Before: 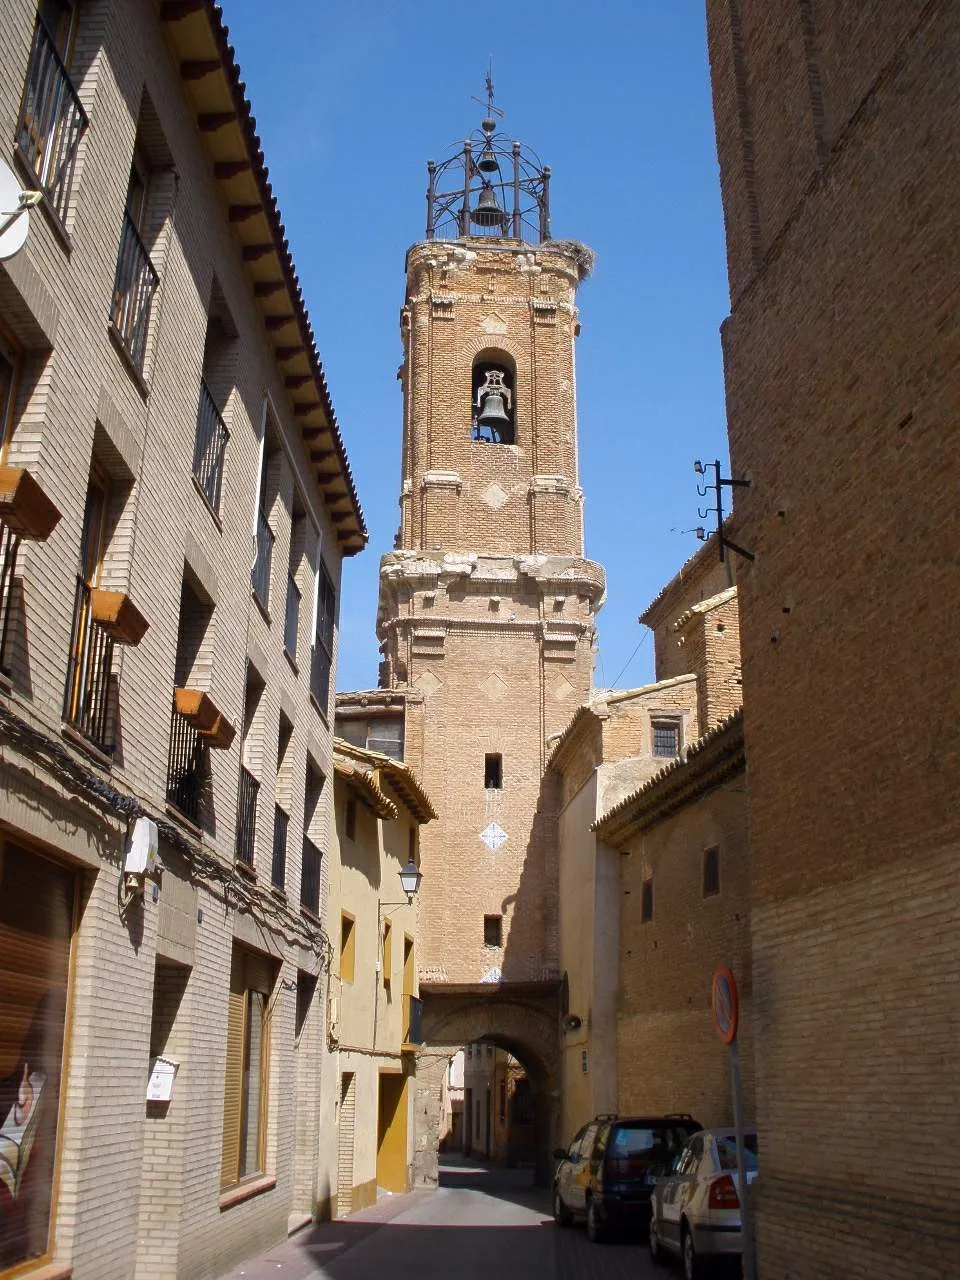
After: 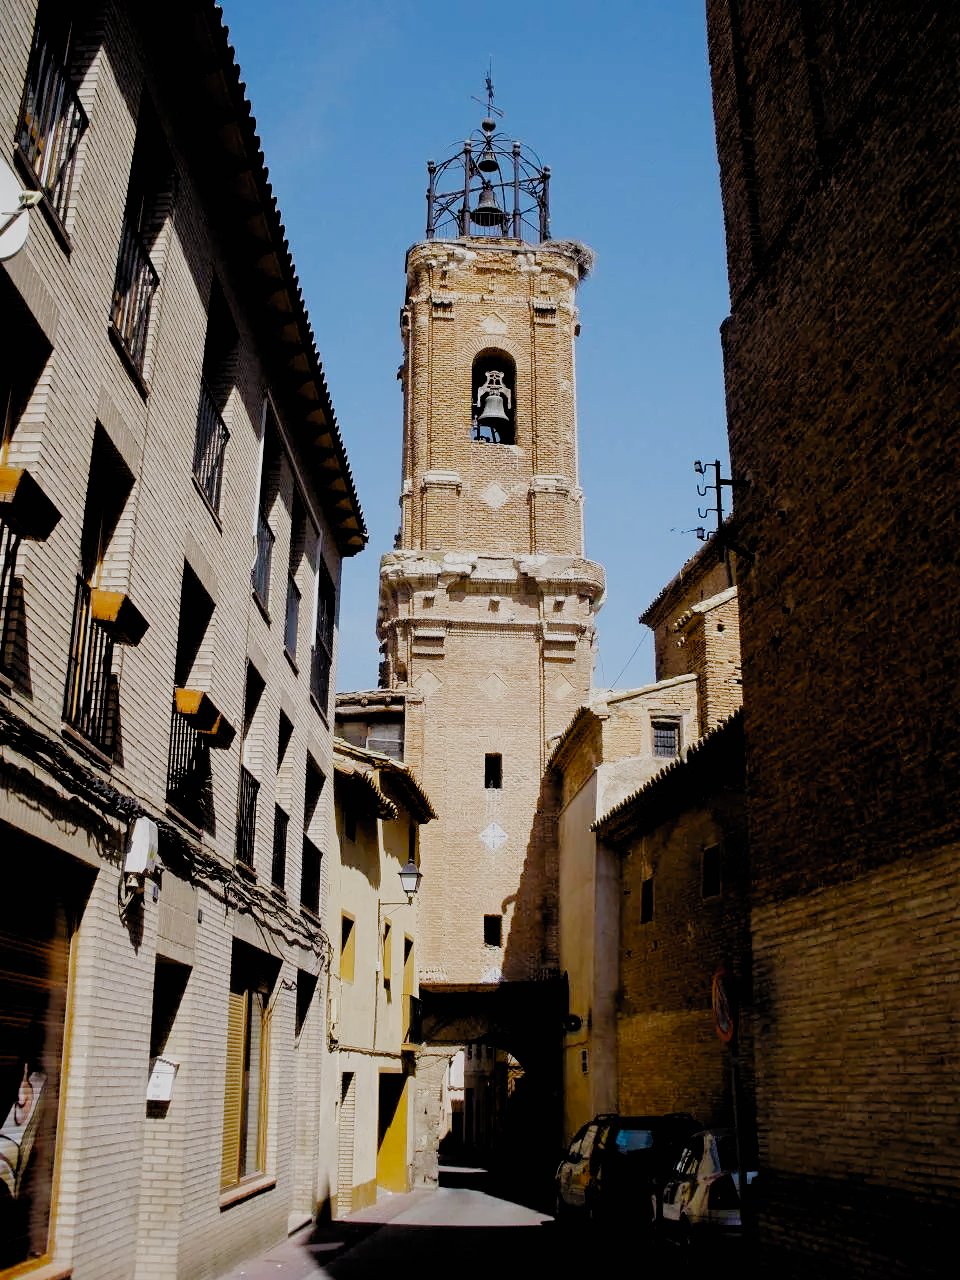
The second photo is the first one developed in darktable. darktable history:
filmic rgb: black relative exposure -2.86 EV, white relative exposure 4.56 EV, hardness 1.75, contrast 1.256, preserve chrominance no, color science v3 (2019), use custom middle-gray values true
